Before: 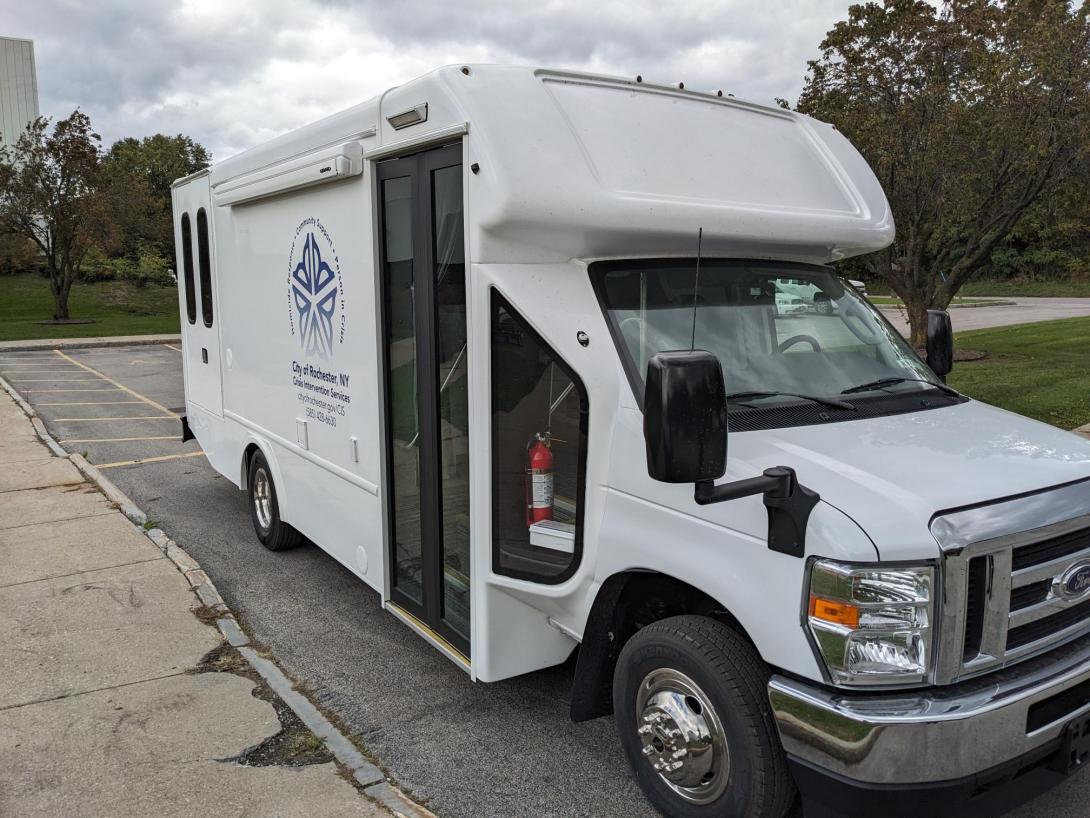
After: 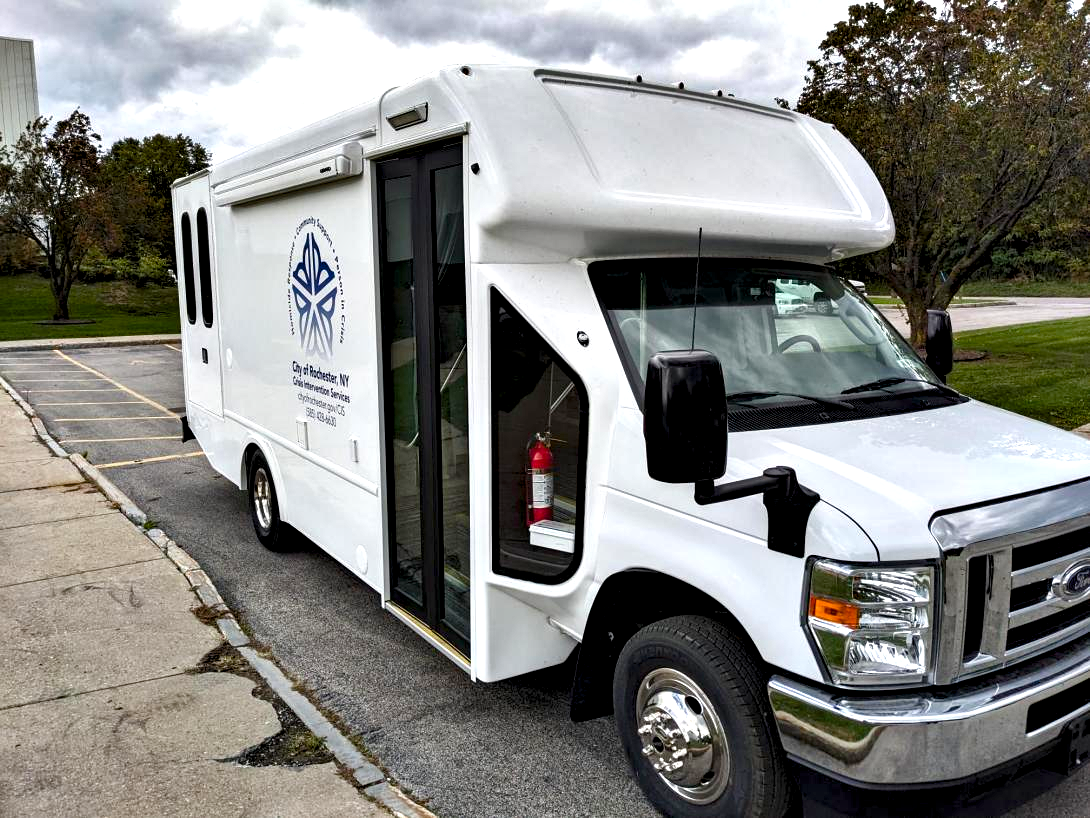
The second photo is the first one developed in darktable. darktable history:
color balance rgb: perceptual saturation grading › global saturation 20%, perceptual saturation grading › highlights -25.513%, perceptual saturation grading › shadows 24.499%
contrast equalizer: octaves 7, y [[0.6 ×6], [0.55 ×6], [0 ×6], [0 ×6], [0 ×6]]
exposure: exposure 0.294 EV, compensate highlight preservation false
shadows and highlights: shadows 32.98, highlights -46.24, compress 49.57%, highlights color adjustment 79.28%, soften with gaussian
